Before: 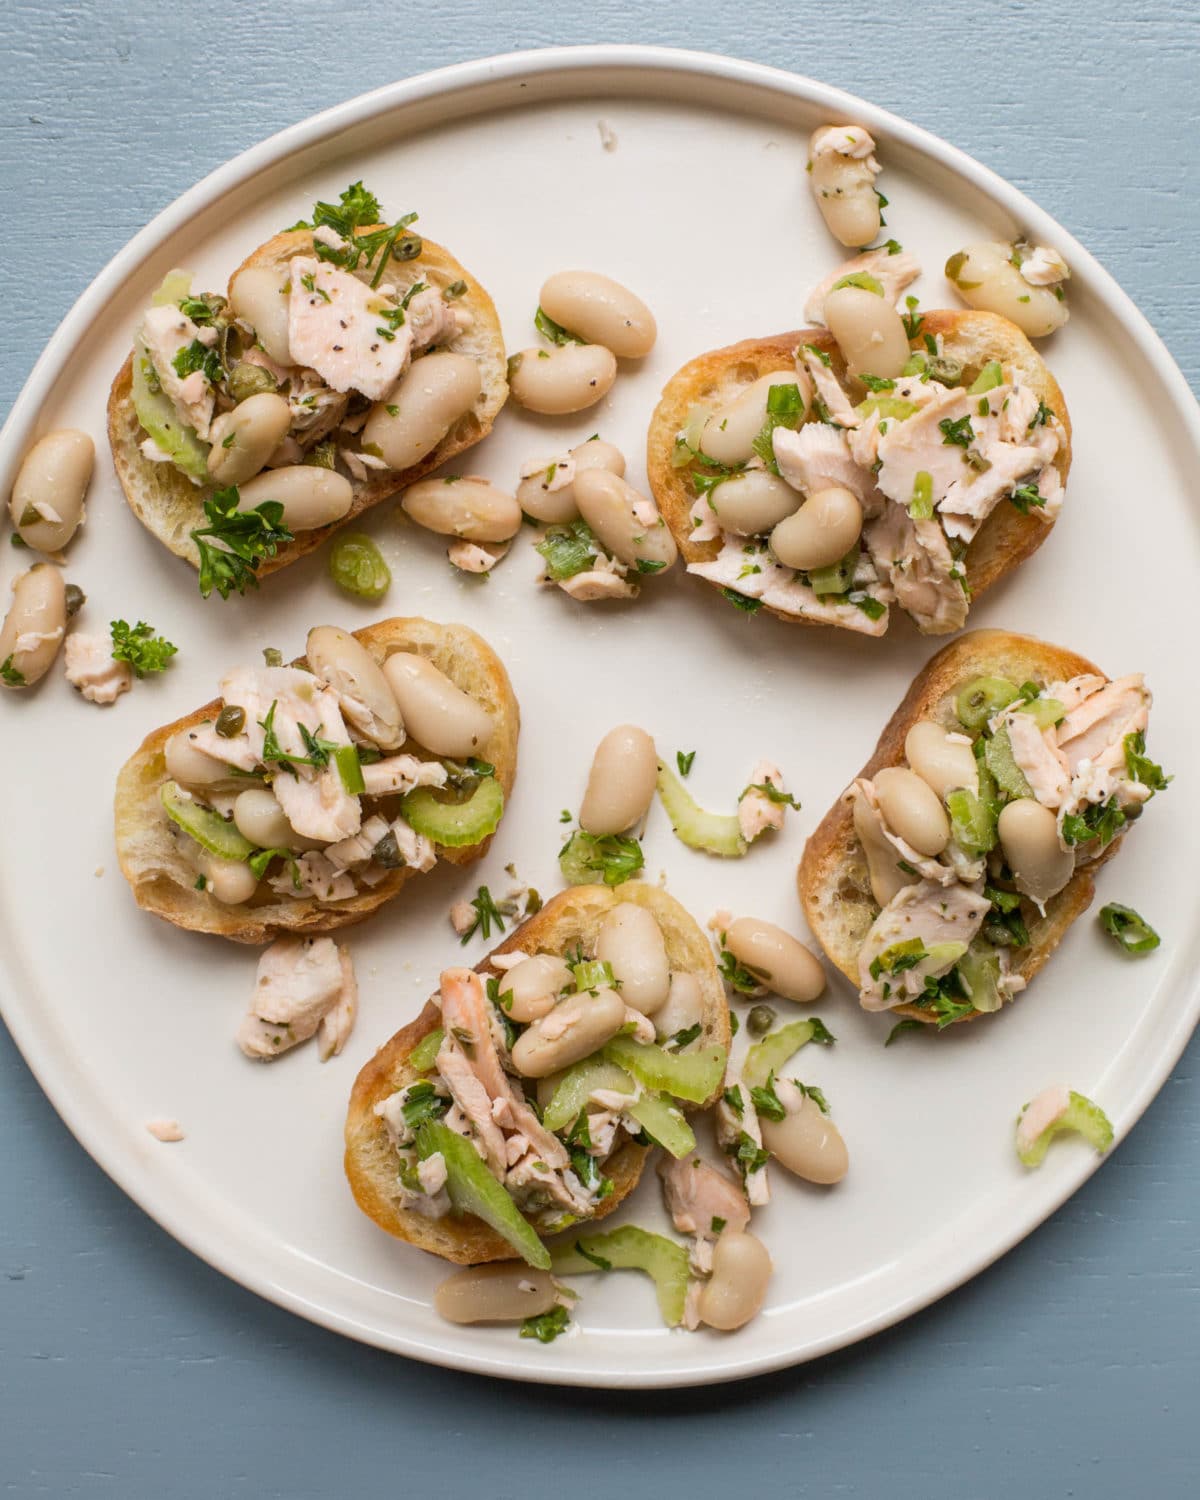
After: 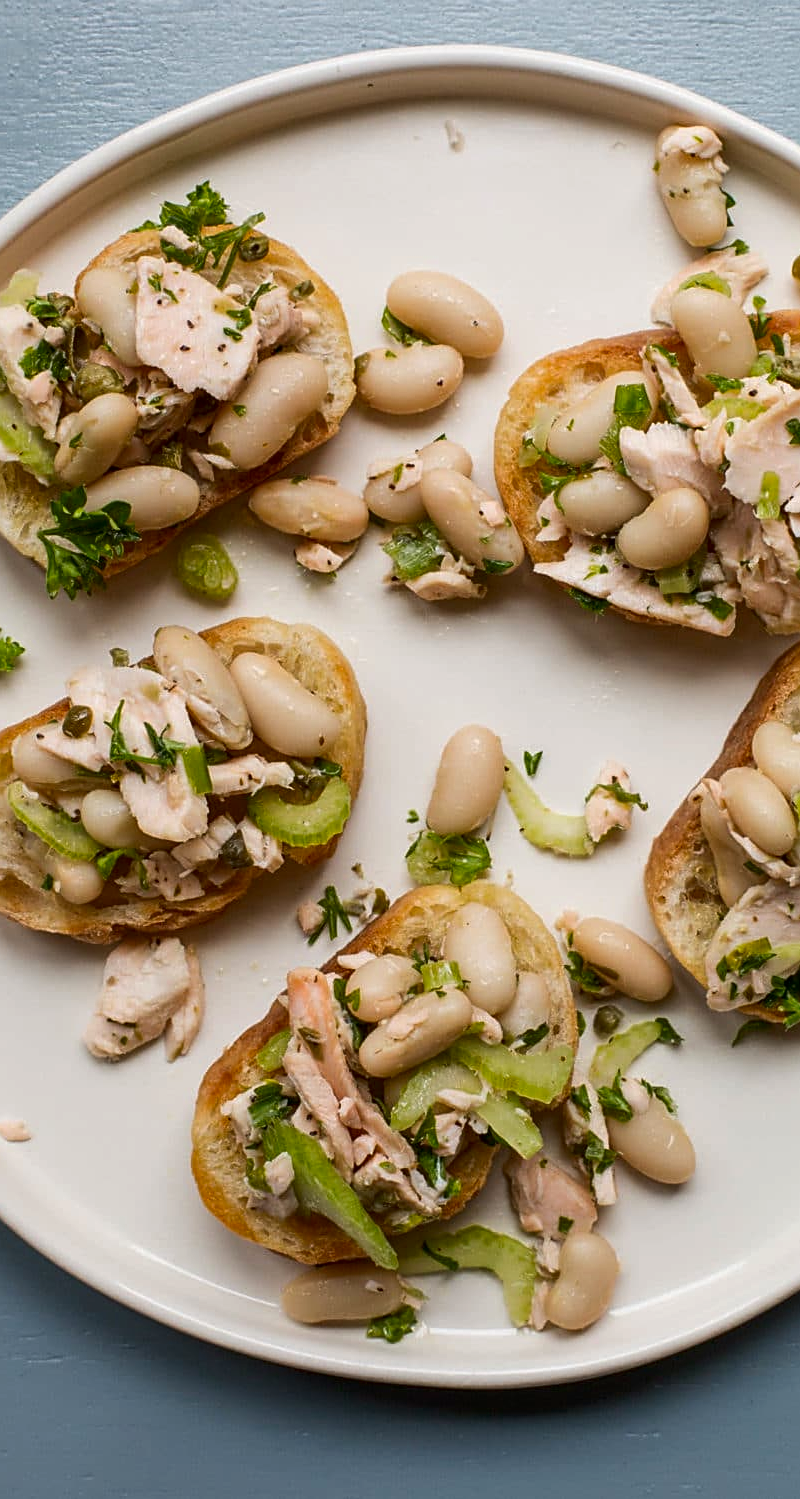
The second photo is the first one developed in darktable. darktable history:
contrast brightness saturation: contrast 0.069, brightness -0.134, saturation 0.061
crop and rotate: left 12.814%, right 20.475%
sharpen: amount 0.493
color calibration: illuminant same as pipeline (D50), adaptation XYZ, x 0.346, y 0.358, temperature 5004.17 K
